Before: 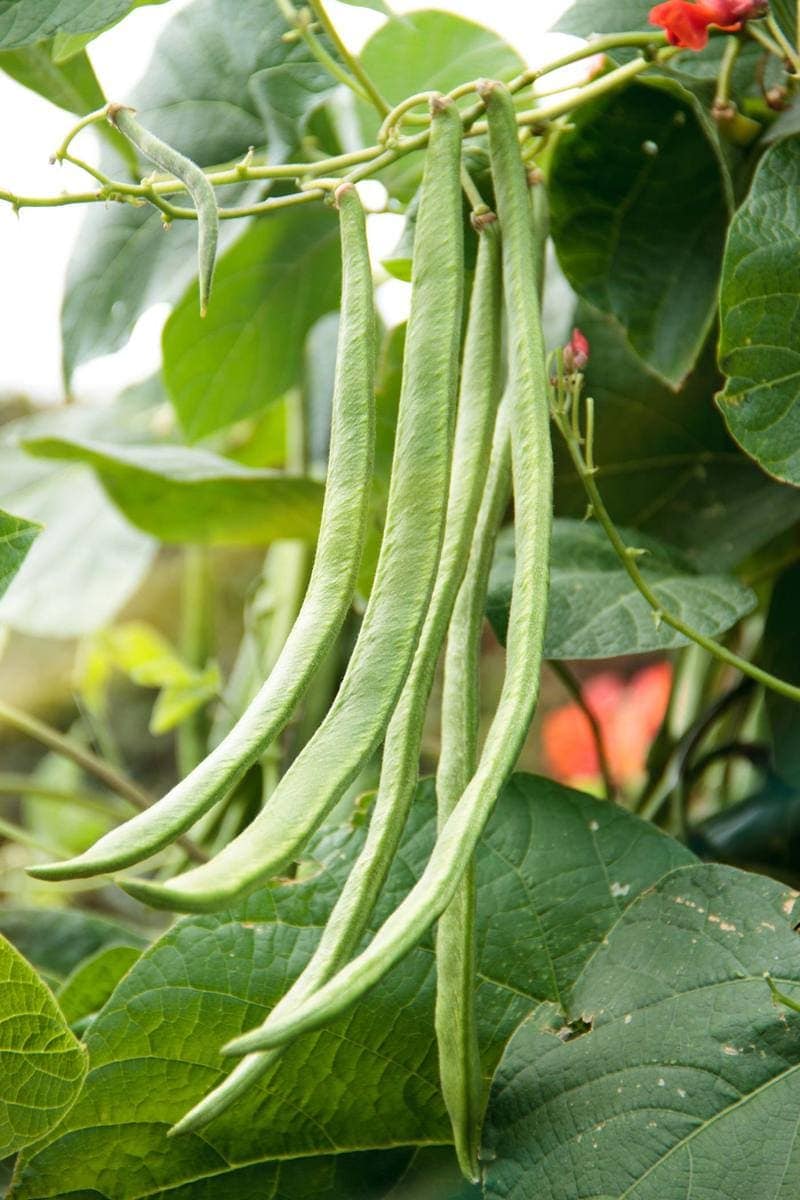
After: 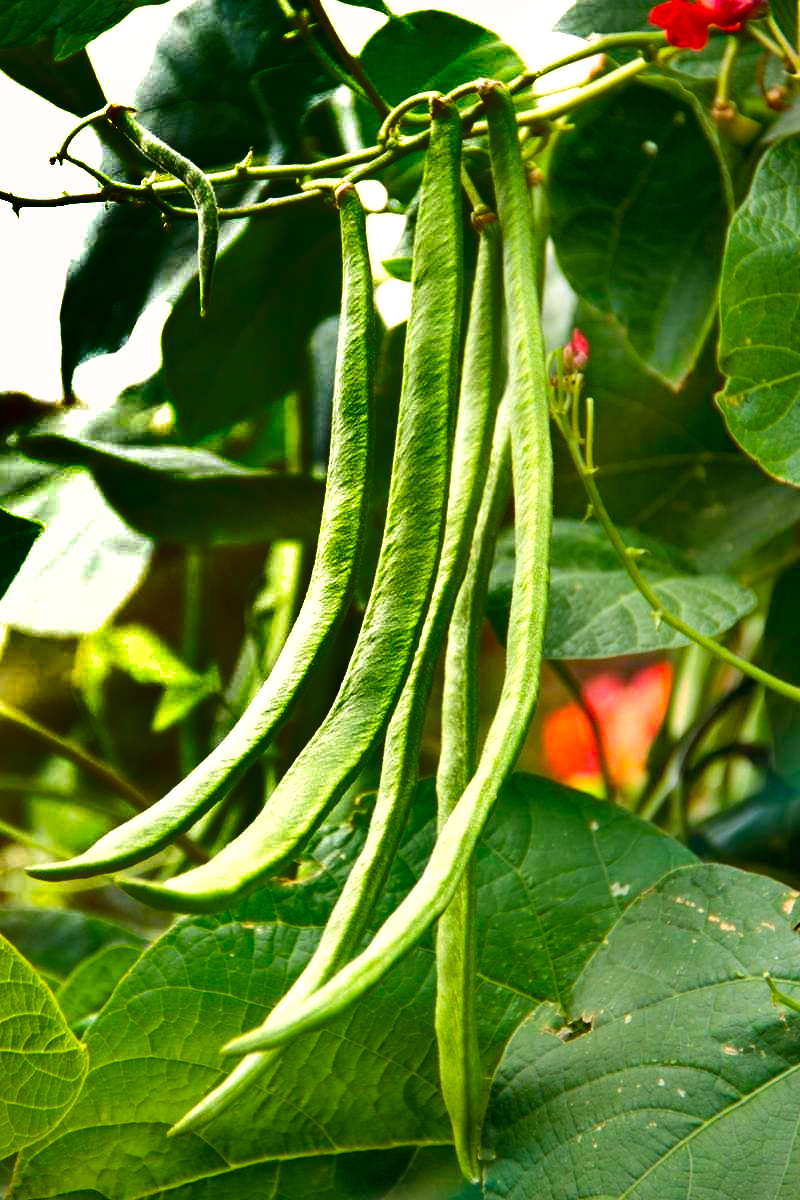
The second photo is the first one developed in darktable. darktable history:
exposure: black level correction 0.001, exposure 0.499 EV, compensate exposure bias true, compensate highlight preservation false
color correction: highlights a* 3.35, highlights b* 1.72, saturation 1.19
shadows and highlights: radius 124.39, shadows 99.39, white point adjustment -2.81, highlights -99.72, soften with gaussian
color balance rgb: linear chroma grading › global chroma 15.433%, perceptual saturation grading › global saturation 0.677%, global vibrance 20%
